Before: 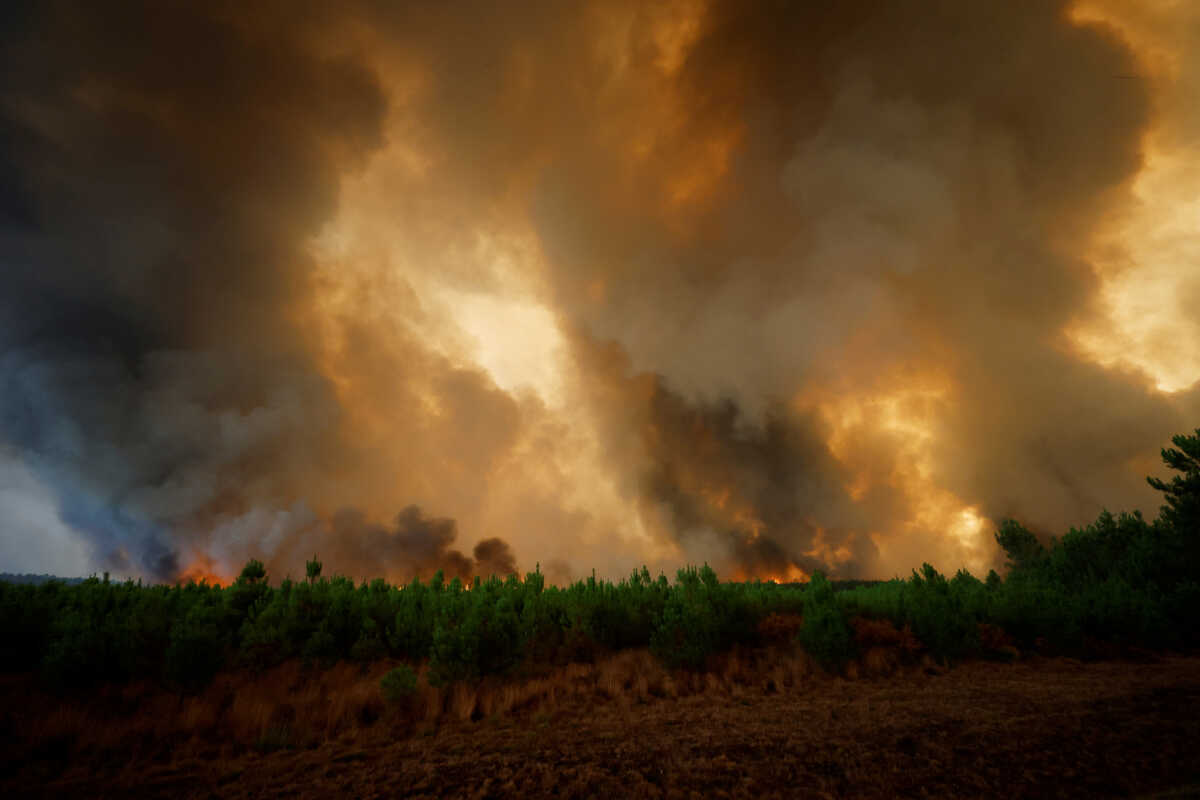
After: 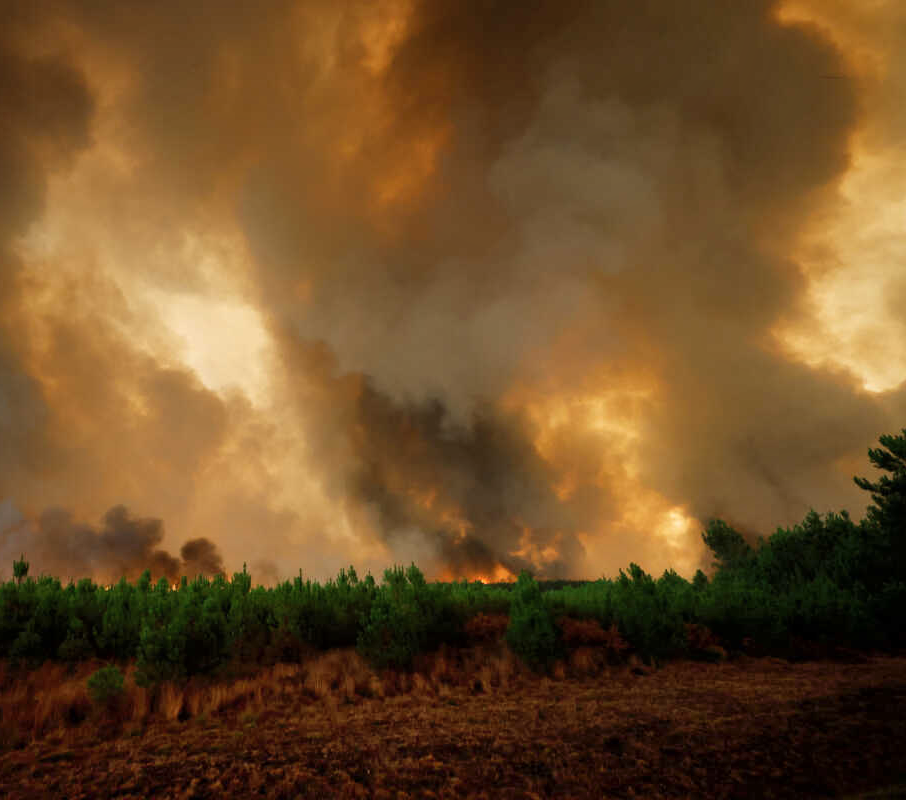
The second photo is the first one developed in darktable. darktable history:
crop and rotate: left 24.496%
tone equalizer: -8 EV -0.551 EV
shadows and highlights: white point adjustment 0.079, highlights -70.3, soften with gaussian
